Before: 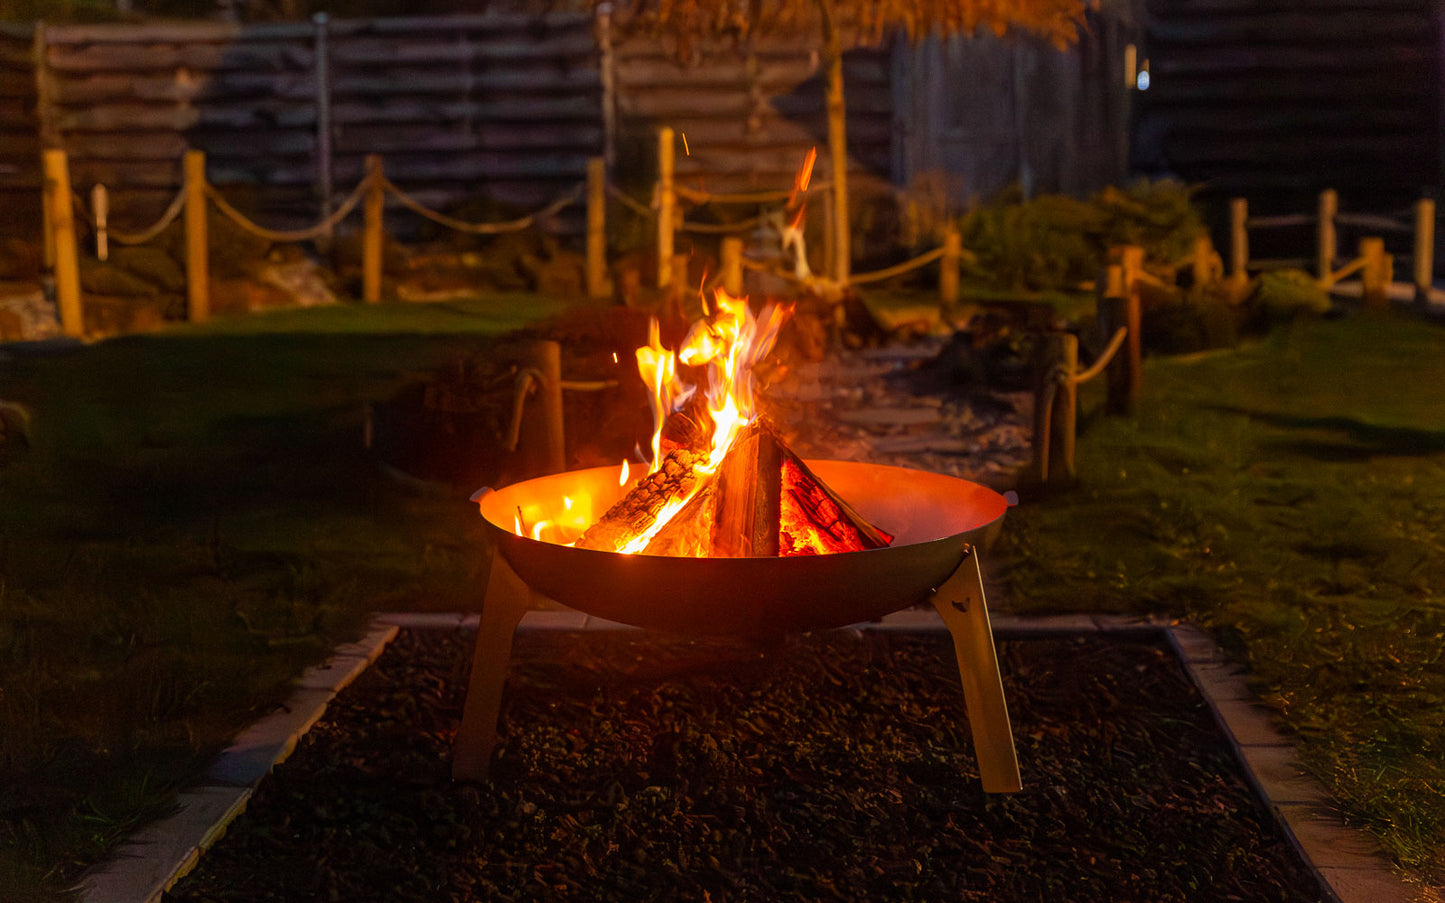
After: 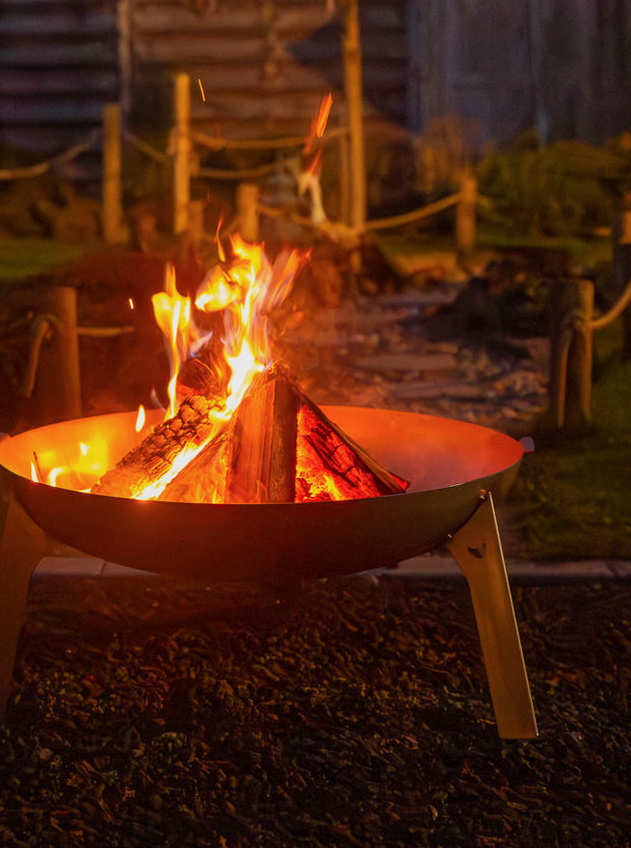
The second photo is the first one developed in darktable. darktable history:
color balance rgb: shadows lift › luminance 0.991%, shadows lift › chroma 0.52%, shadows lift › hue 17.07°, perceptual saturation grading › global saturation 0.317%, contrast -10.076%
crop: left 33.539%, top 5.999%, right 22.783%
